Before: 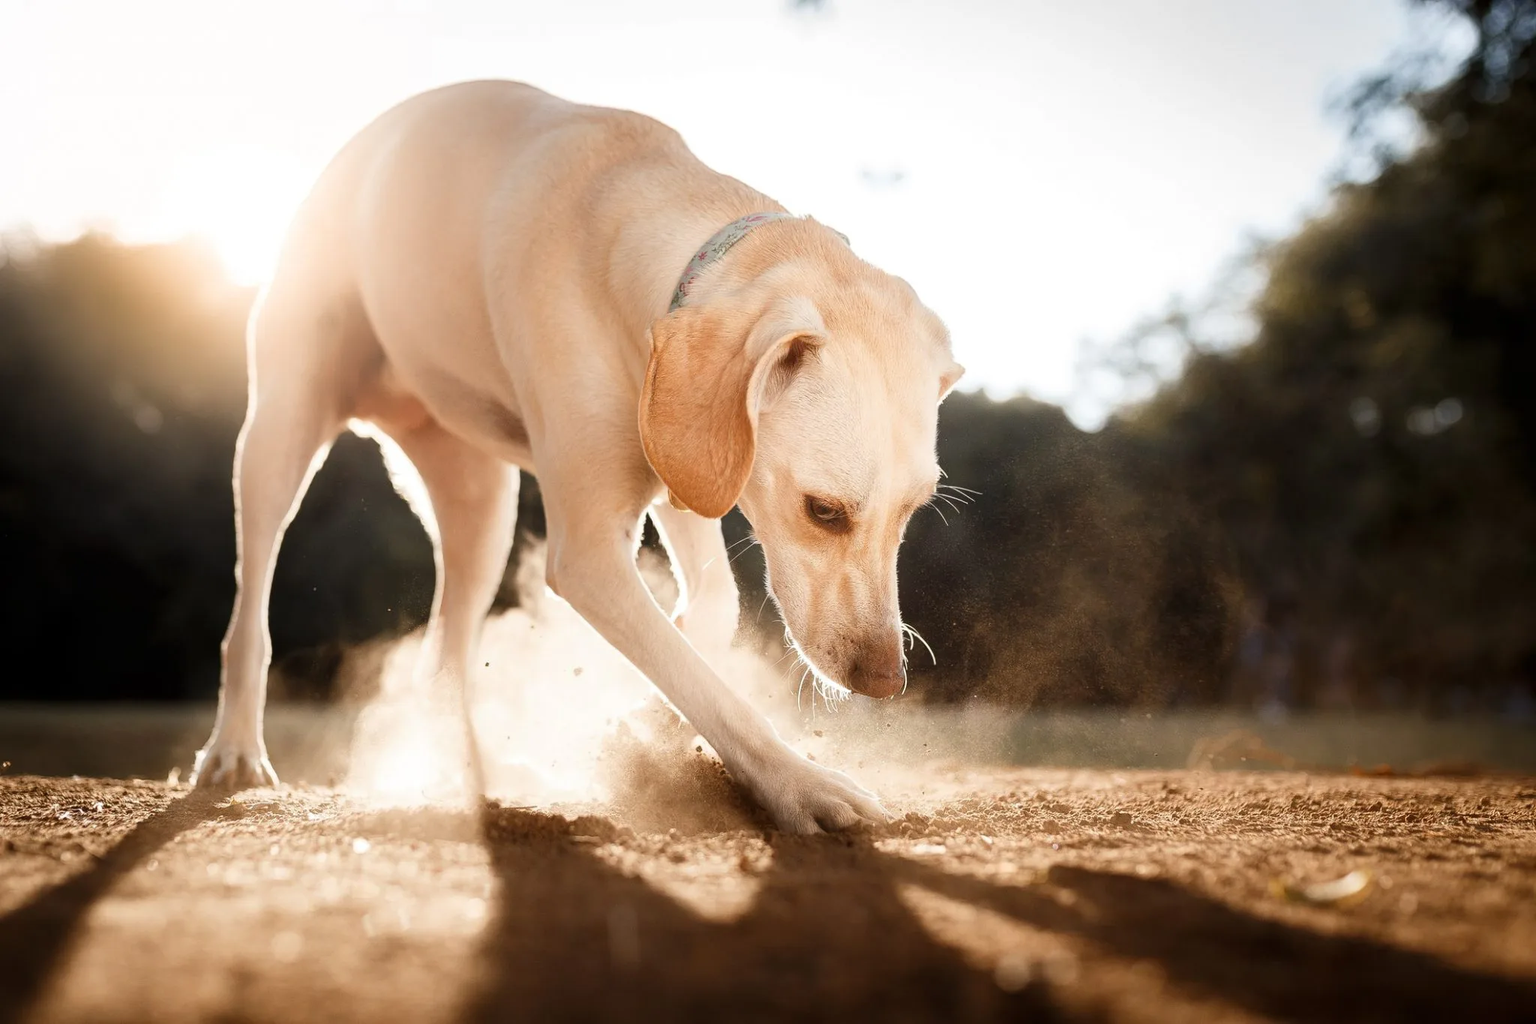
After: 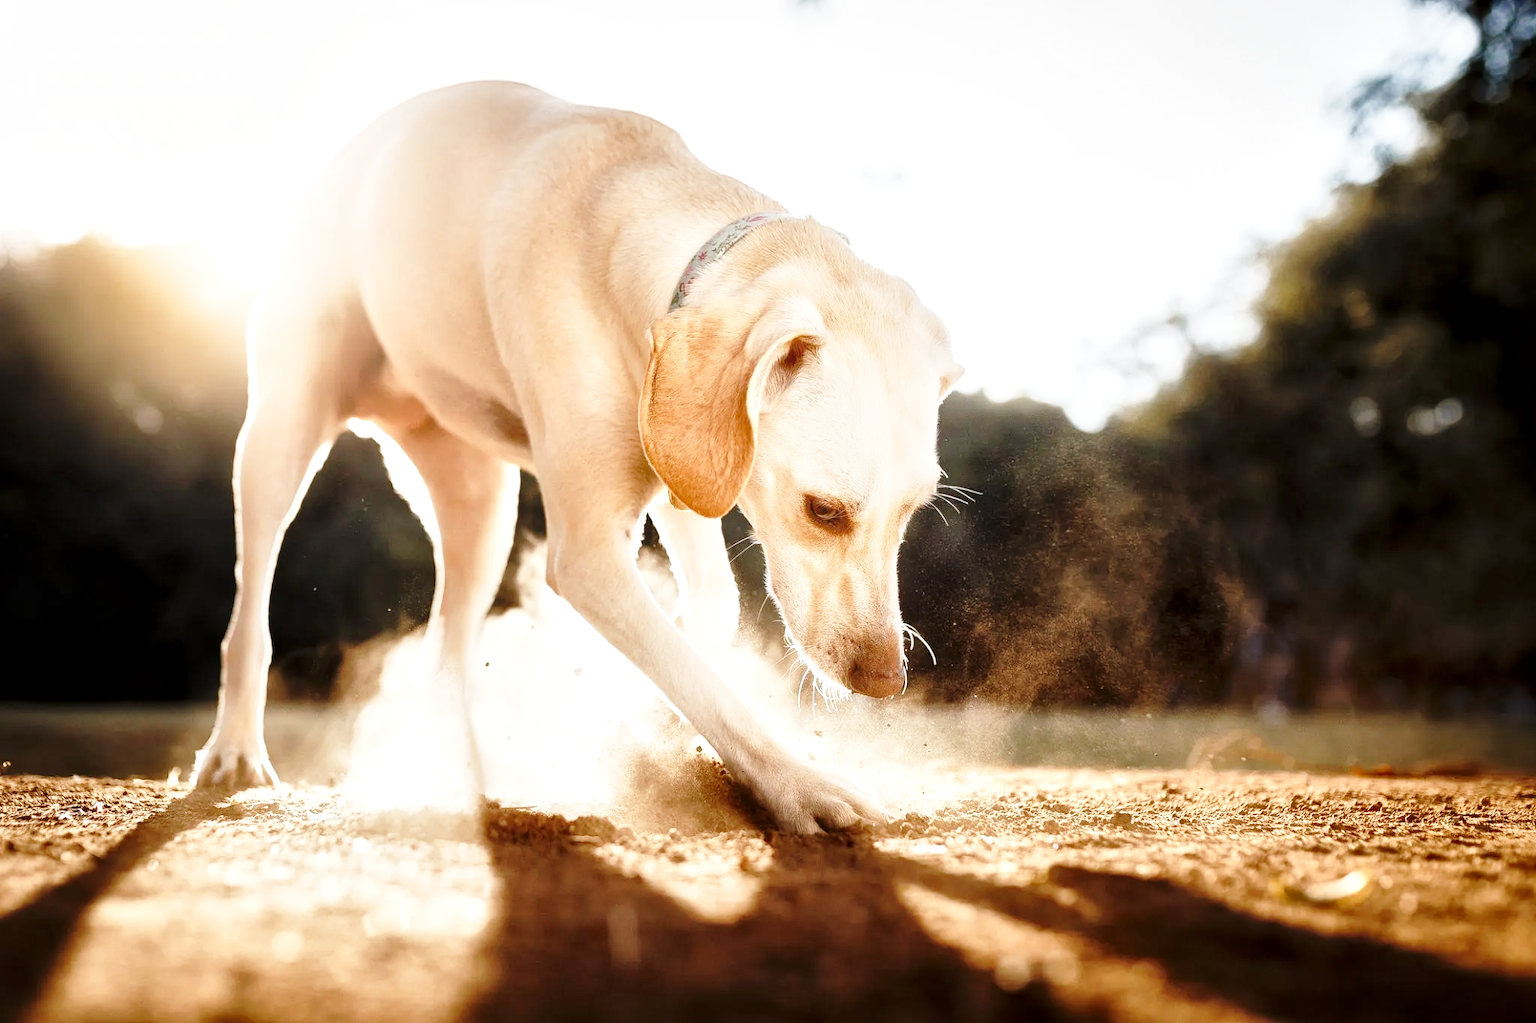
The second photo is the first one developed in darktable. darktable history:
local contrast: mode bilateral grid, contrast 20, coarseness 51, detail 161%, midtone range 0.2
base curve: curves: ch0 [(0, 0) (0.028, 0.03) (0.121, 0.232) (0.46, 0.748) (0.859, 0.968) (1, 1)], preserve colors none
